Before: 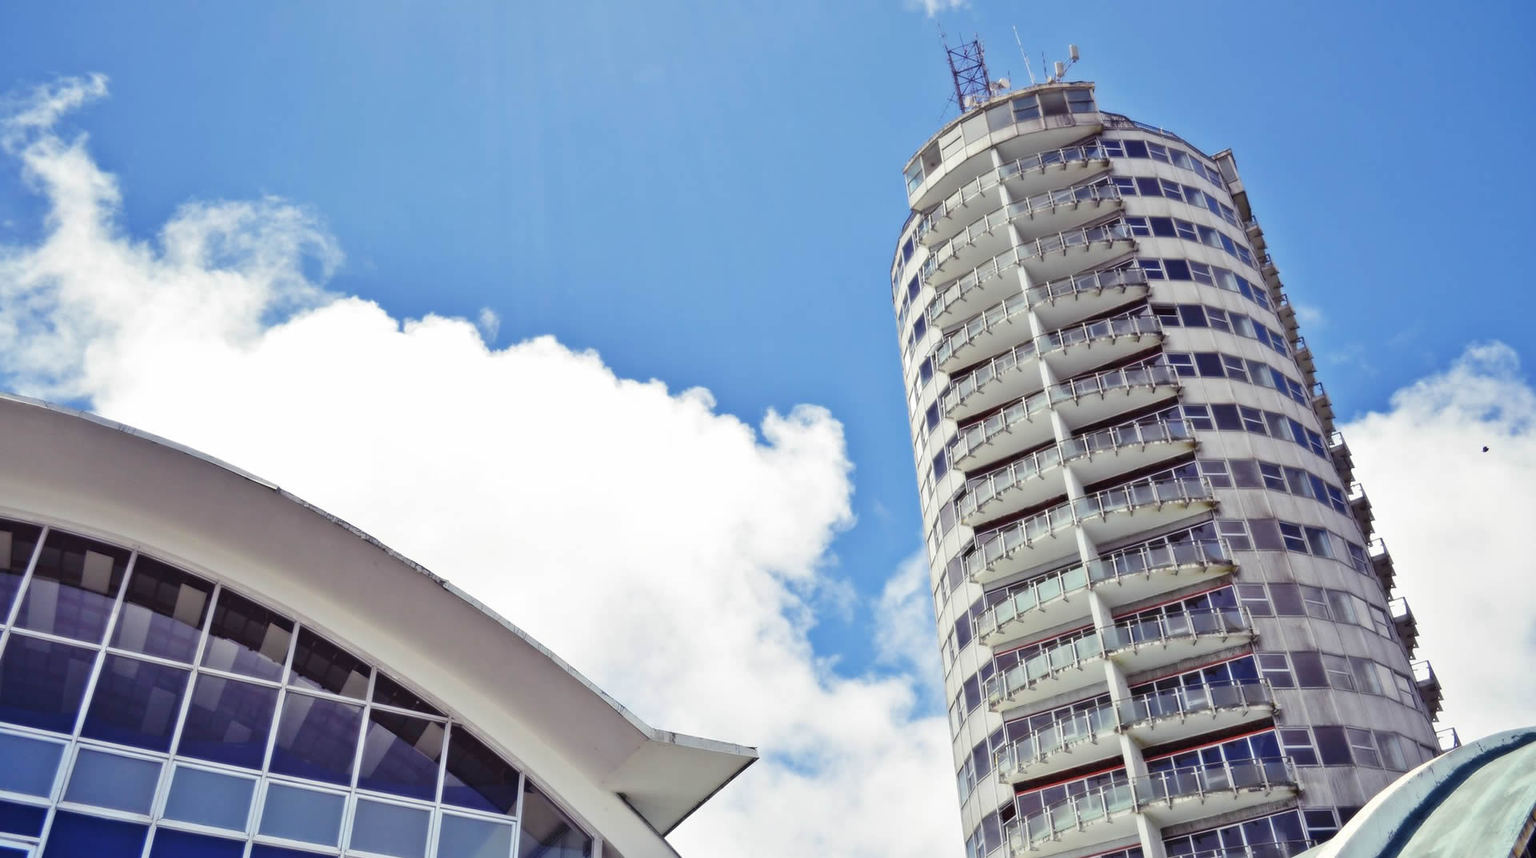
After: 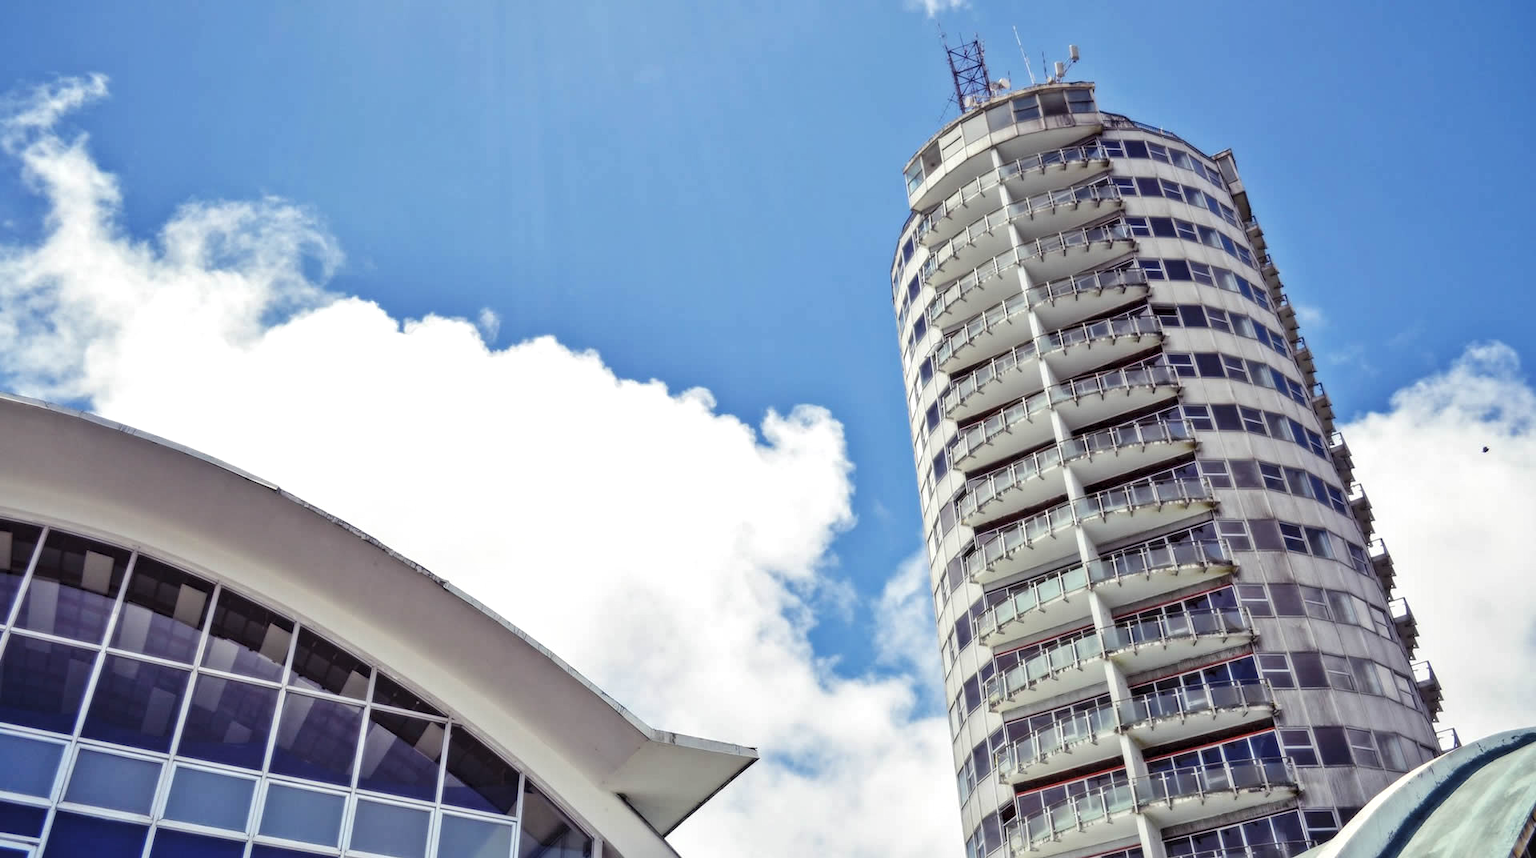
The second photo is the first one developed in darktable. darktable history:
local contrast: on, module defaults
levels: levels [0.026, 0.507, 0.987]
